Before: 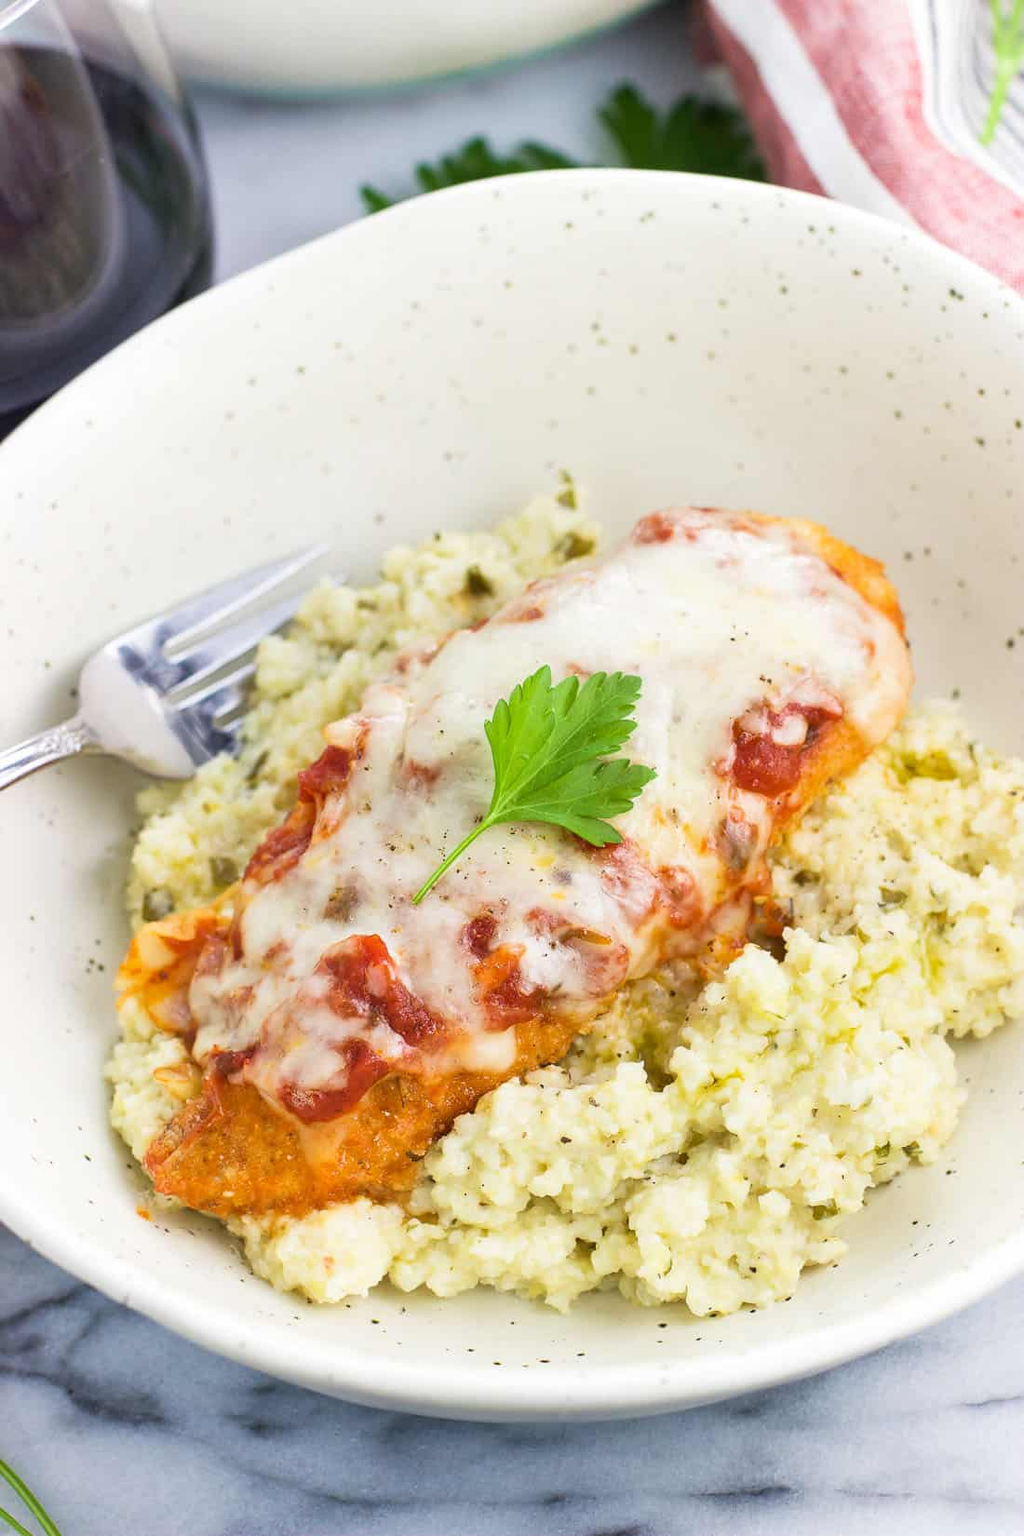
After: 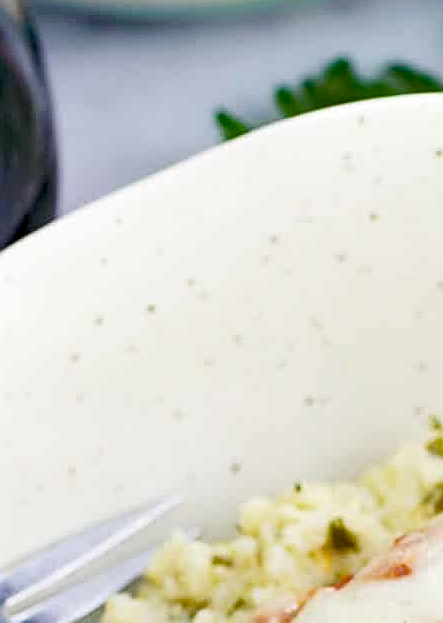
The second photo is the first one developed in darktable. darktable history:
haze removal: strength 0.502, distance 0.433, compatibility mode true, adaptive false
sharpen: on, module defaults
crop: left 15.706%, top 5.423%, right 44.004%, bottom 56.795%
